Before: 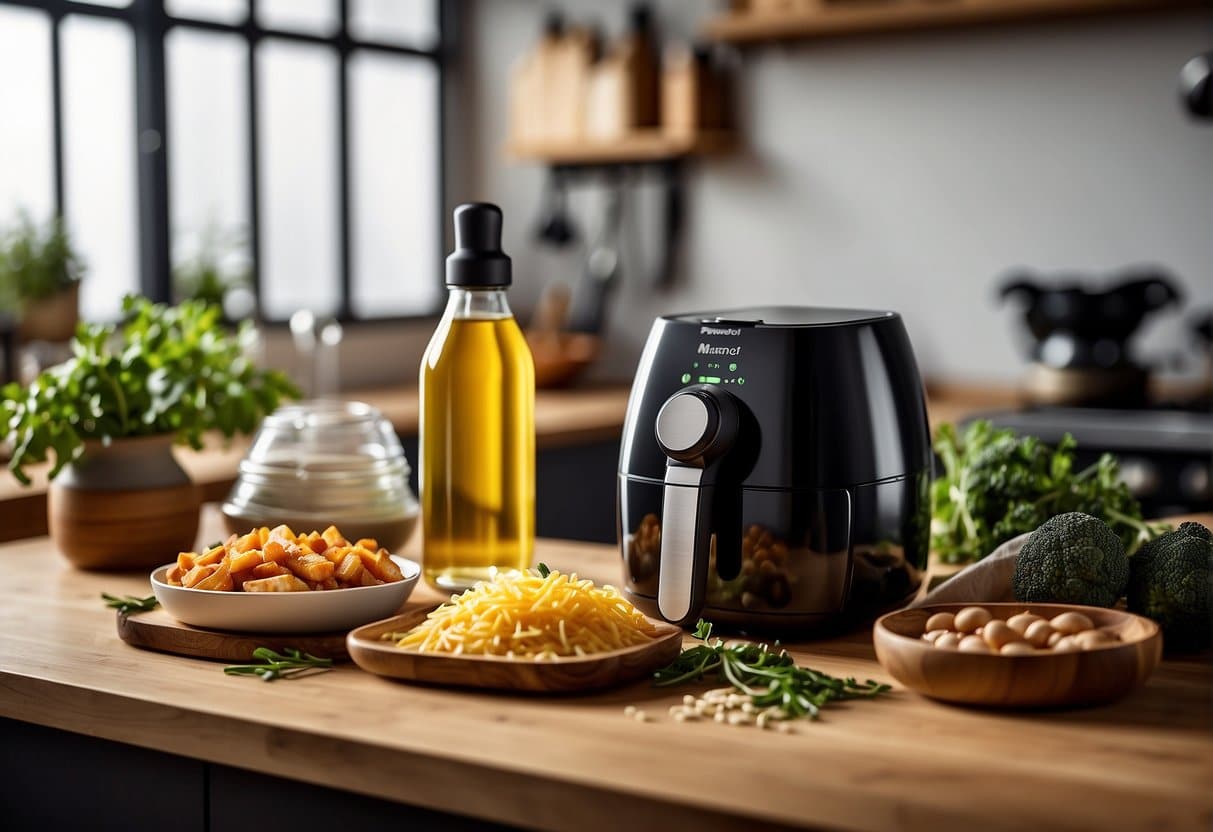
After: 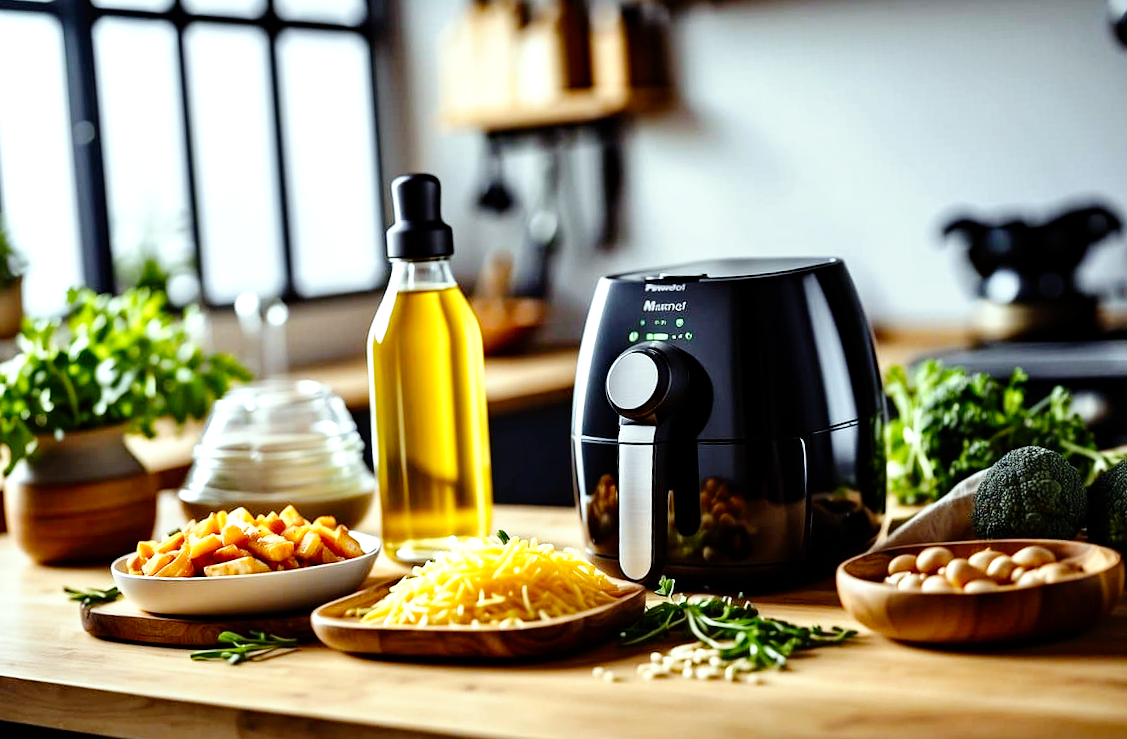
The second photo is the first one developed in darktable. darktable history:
crop and rotate: left 2.536%, right 1.107%, bottom 2.246%
color correction: highlights a* -4.73, highlights b* 5.06, saturation 0.97
rotate and perspective: rotation -3.52°, crop left 0.036, crop right 0.964, crop top 0.081, crop bottom 0.919
tone curve: curves: ch0 [(0, 0) (0.003, 0) (0.011, 0.002) (0.025, 0.004) (0.044, 0.007) (0.069, 0.015) (0.1, 0.025) (0.136, 0.04) (0.177, 0.09) (0.224, 0.152) (0.277, 0.239) (0.335, 0.335) (0.399, 0.43) (0.468, 0.524) (0.543, 0.621) (0.623, 0.712) (0.709, 0.789) (0.801, 0.871) (0.898, 0.951) (1, 1)], preserve colors none
haze removal: adaptive false
exposure: black level correction 0, exposure 0.7 EV, compensate exposure bias true, compensate highlight preservation false
white balance: red 0.931, blue 1.11
levels: levels [0, 0.498, 1]
